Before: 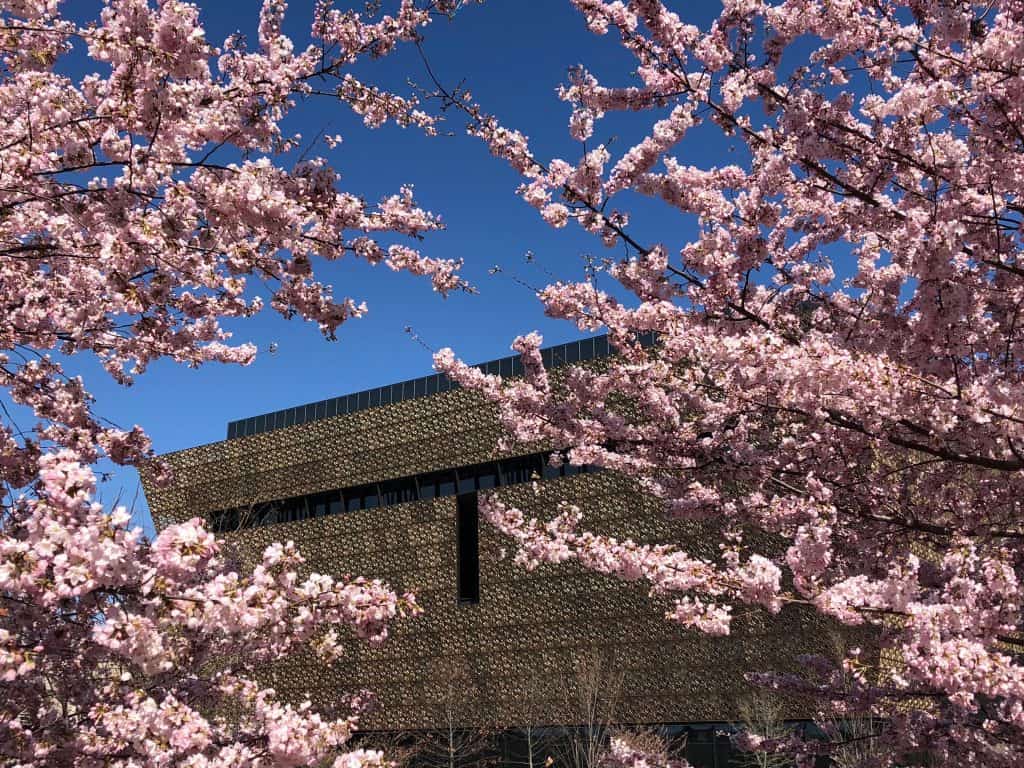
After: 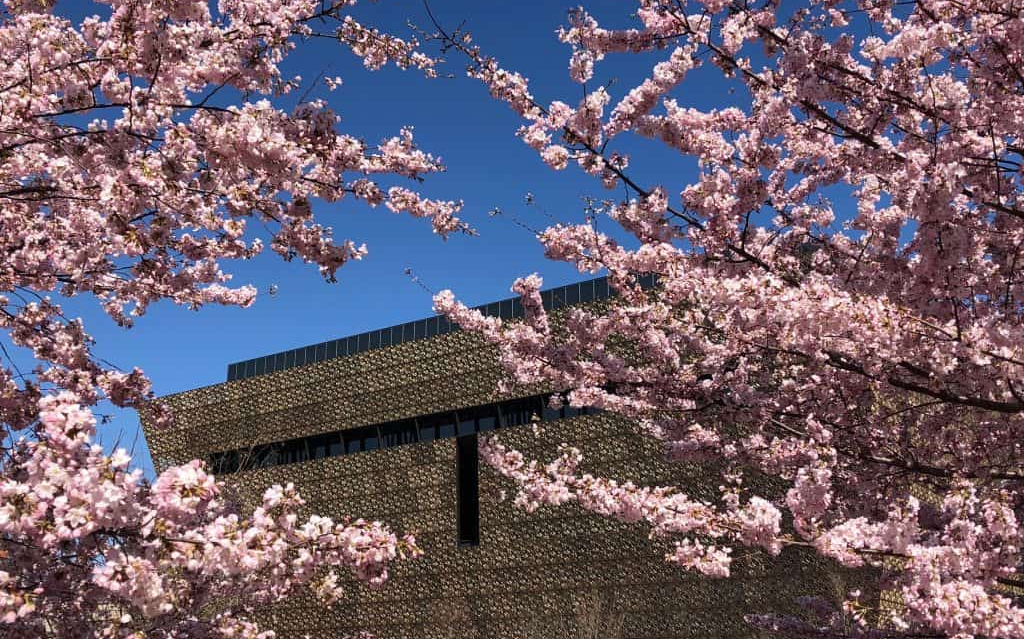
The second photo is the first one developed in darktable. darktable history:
exposure: compensate highlight preservation false
crop: top 7.625%, bottom 8.027%
